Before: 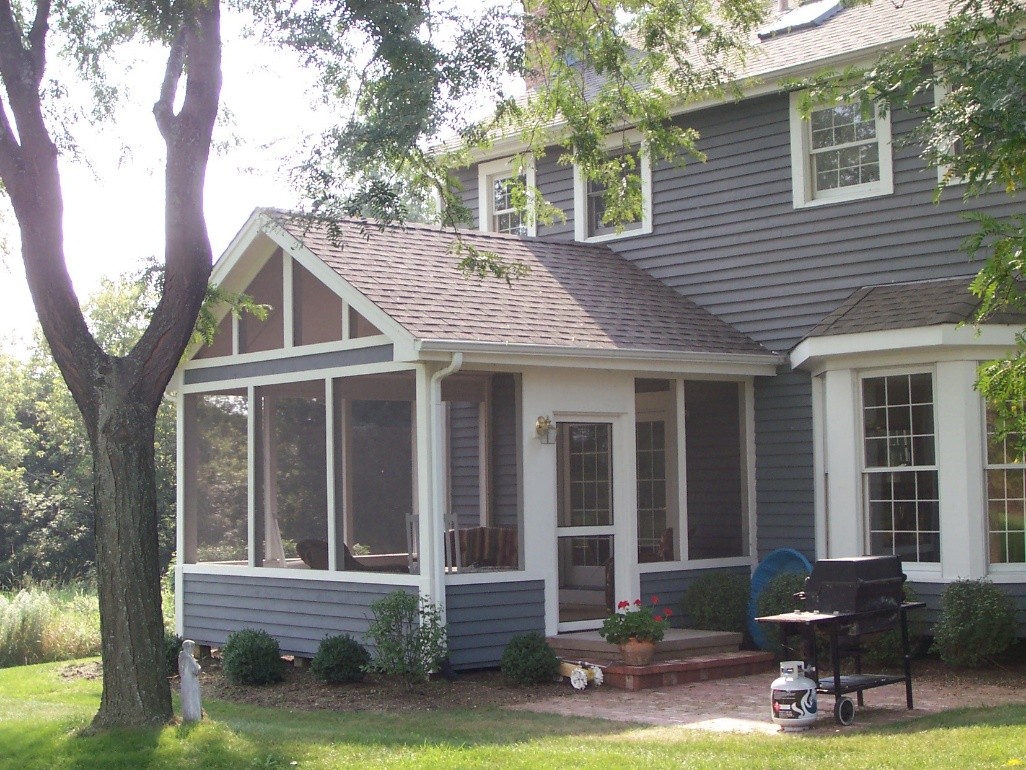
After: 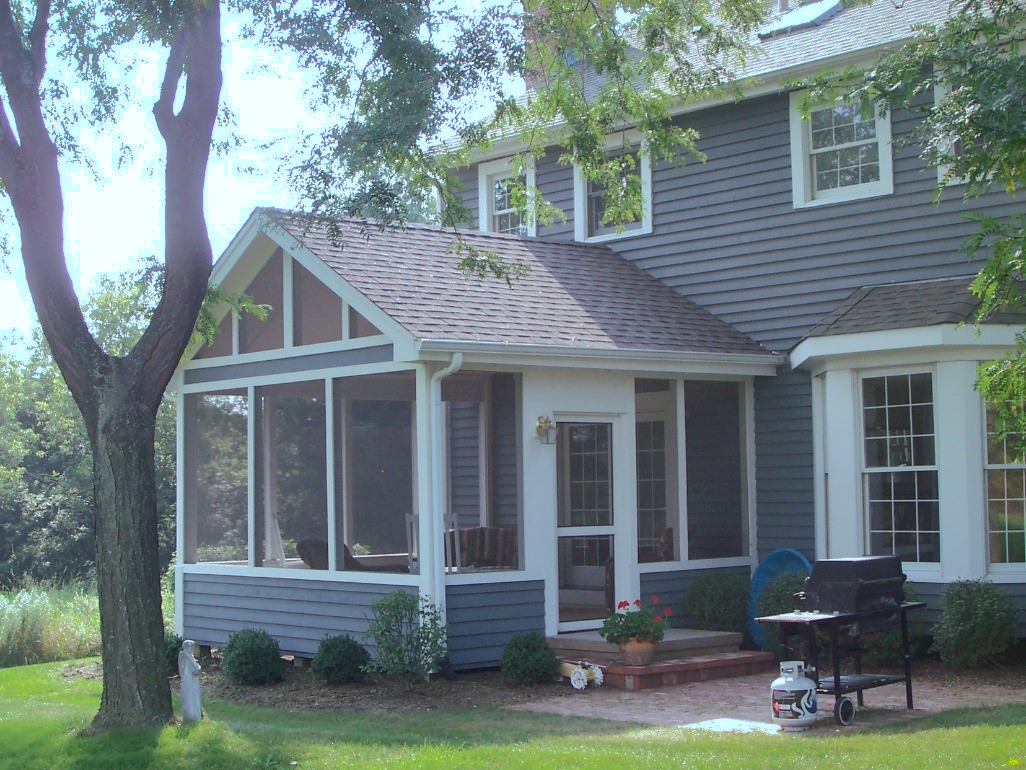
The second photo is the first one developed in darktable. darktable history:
shadows and highlights: shadows 25, highlights -70
color calibration: illuminant F (fluorescent), F source F9 (Cool White Deluxe 4150 K) – high CRI, x 0.374, y 0.373, temperature 4158.34 K
